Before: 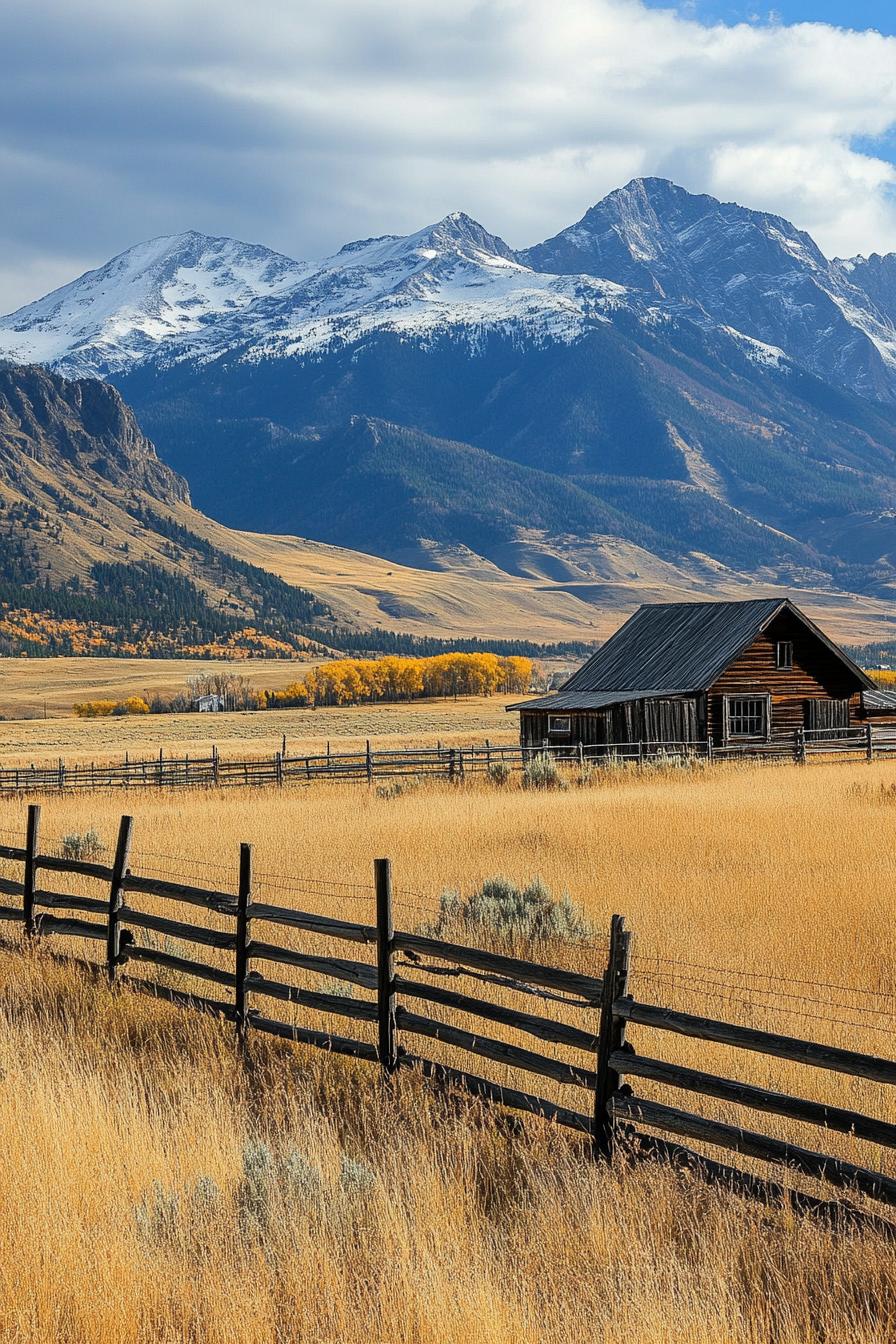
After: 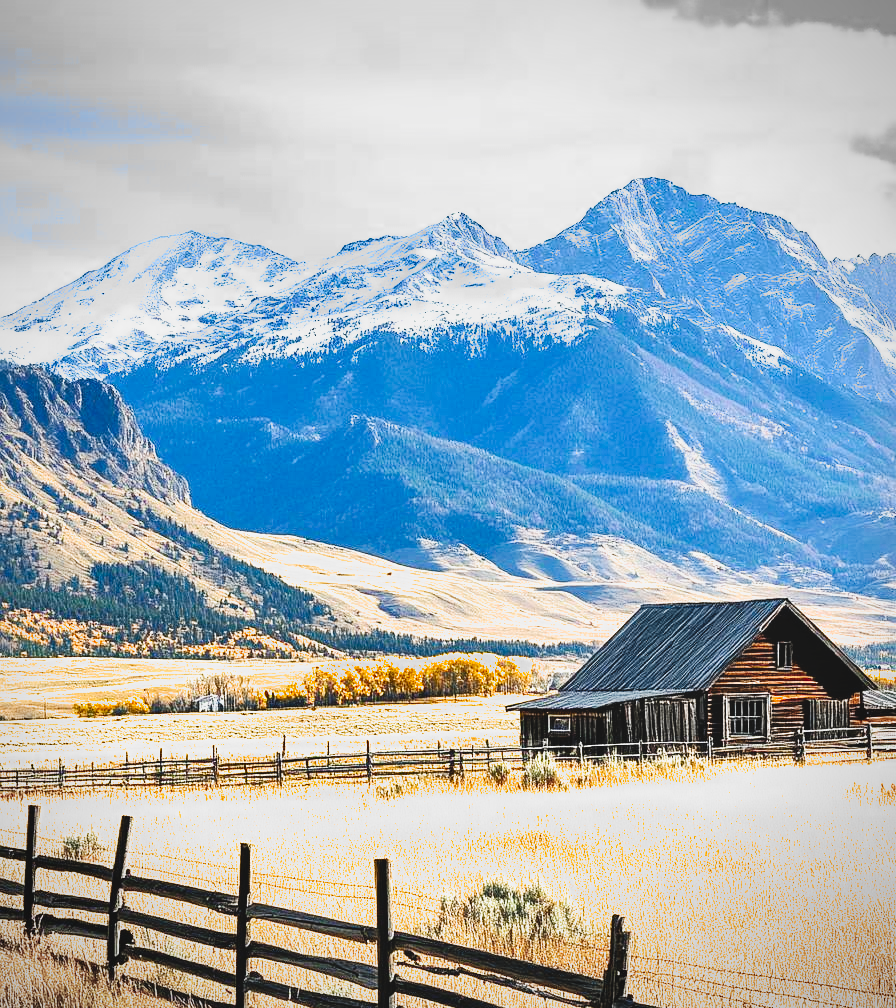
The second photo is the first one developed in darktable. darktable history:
exposure: black level correction 0, exposure 1.438 EV, compensate exposure bias true, compensate highlight preservation false
tone curve: curves: ch0 [(0, 0.087) (0.175, 0.178) (0.466, 0.498) (0.715, 0.764) (1, 0.961)]; ch1 [(0, 0) (0.437, 0.398) (0.476, 0.466) (0.505, 0.505) (0.534, 0.544) (0.612, 0.605) (0.641, 0.643) (1, 1)]; ch2 [(0, 0) (0.359, 0.379) (0.427, 0.453) (0.489, 0.495) (0.531, 0.534) (0.579, 0.579) (1, 1)], preserve colors none
vignetting: fall-off radius 61.19%
shadows and highlights: shadows 52.73, soften with gaussian
filmic rgb: middle gray luminance 18.22%, black relative exposure -11.47 EV, white relative exposure 2.59 EV, target black luminance 0%, hardness 8.45, latitude 98.58%, contrast 1.082, shadows ↔ highlights balance 0.711%, add noise in highlights 0.002, color science v3 (2019), use custom middle-gray values true, contrast in highlights soft
contrast brightness saturation: contrast 0.084, saturation 0.197
crop: bottom 24.989%
